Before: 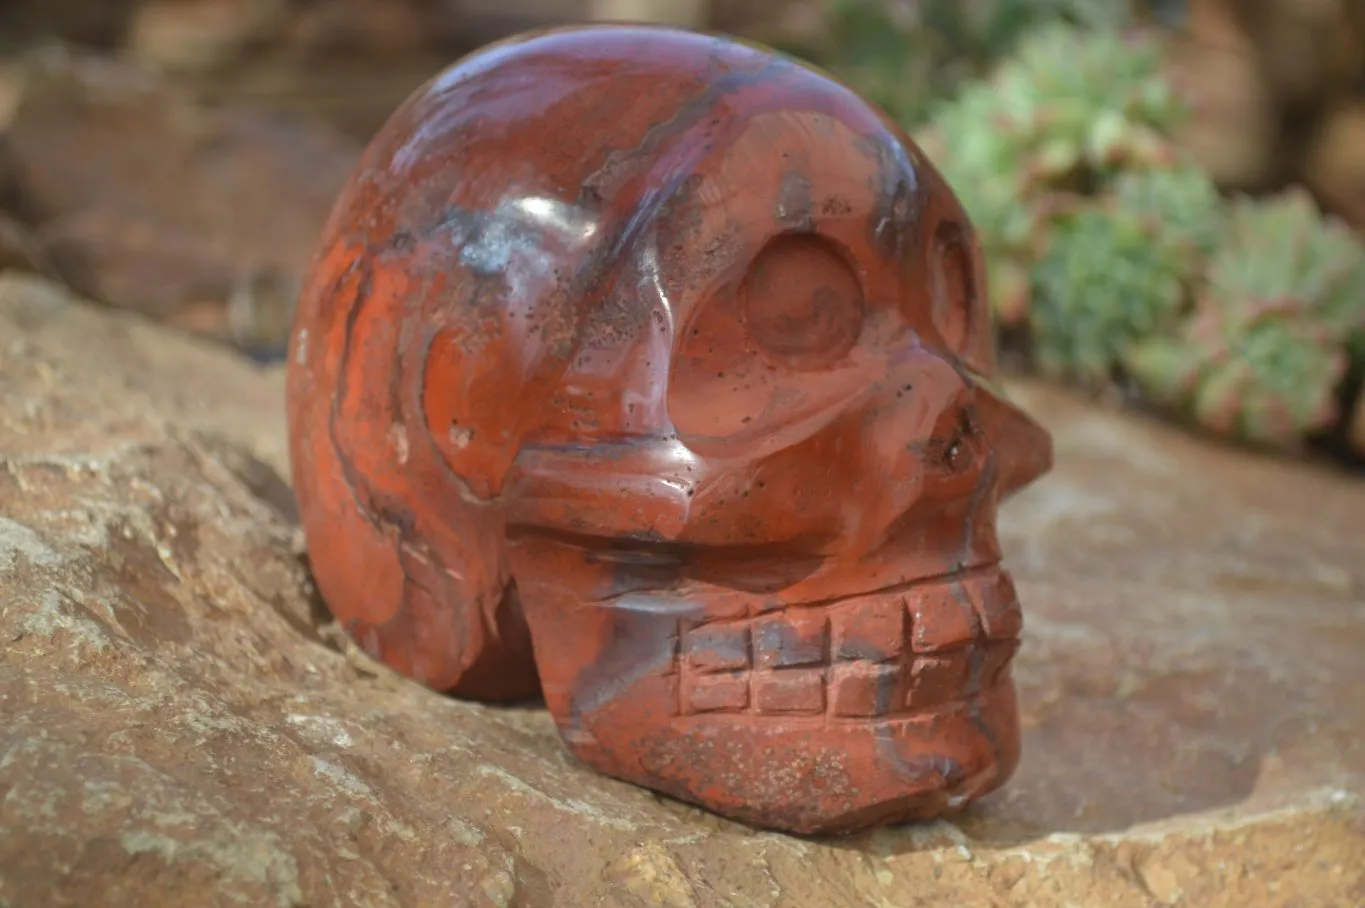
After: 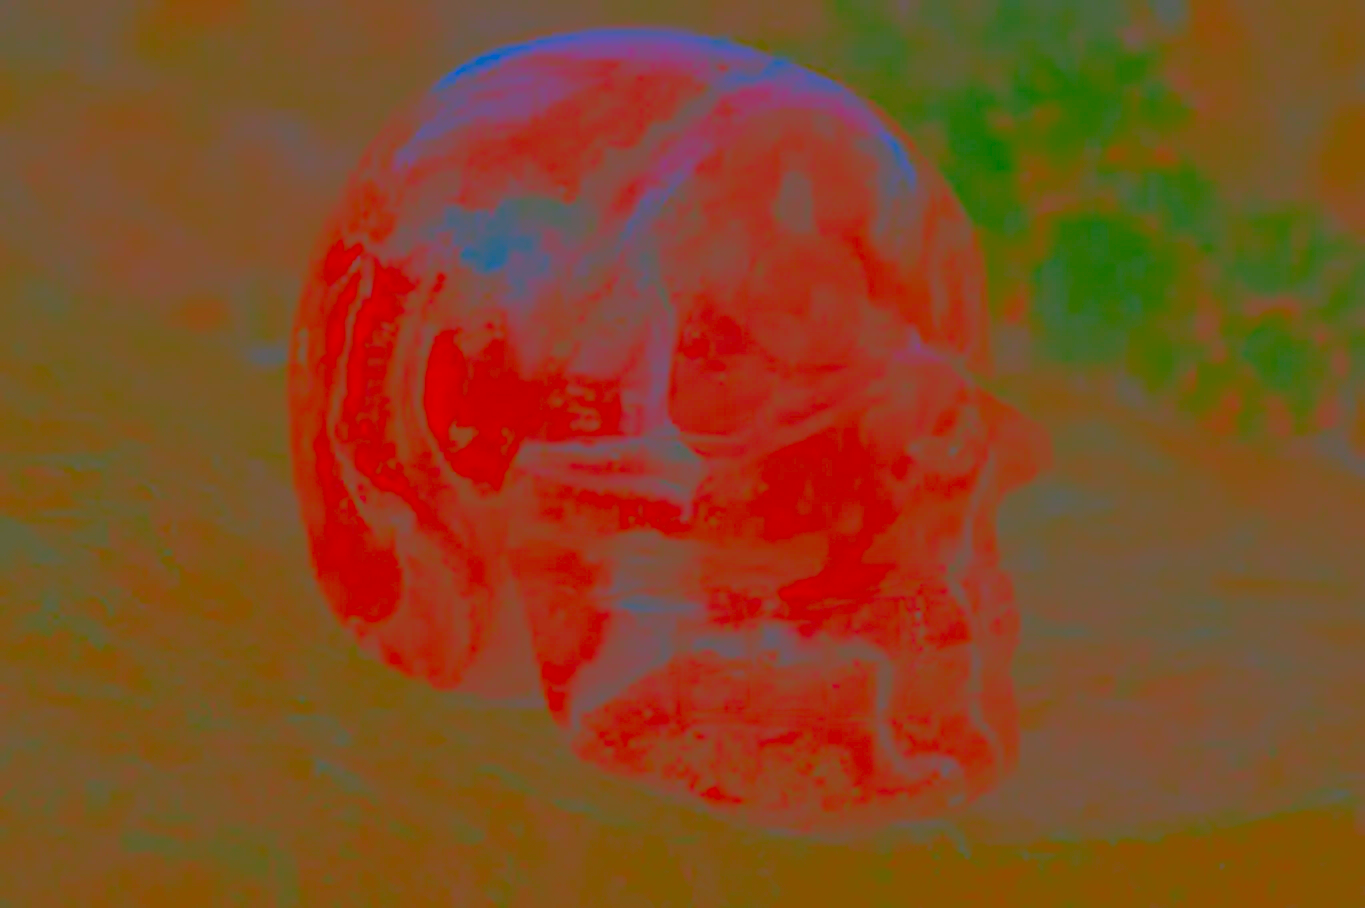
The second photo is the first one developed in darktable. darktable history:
contrast brightness saturation: contrast -0.99, brightness -0.17, saturation 0.75
exposure: exposure 0.781 EV, compensate highlight preservation false
white balance: emerald 1
